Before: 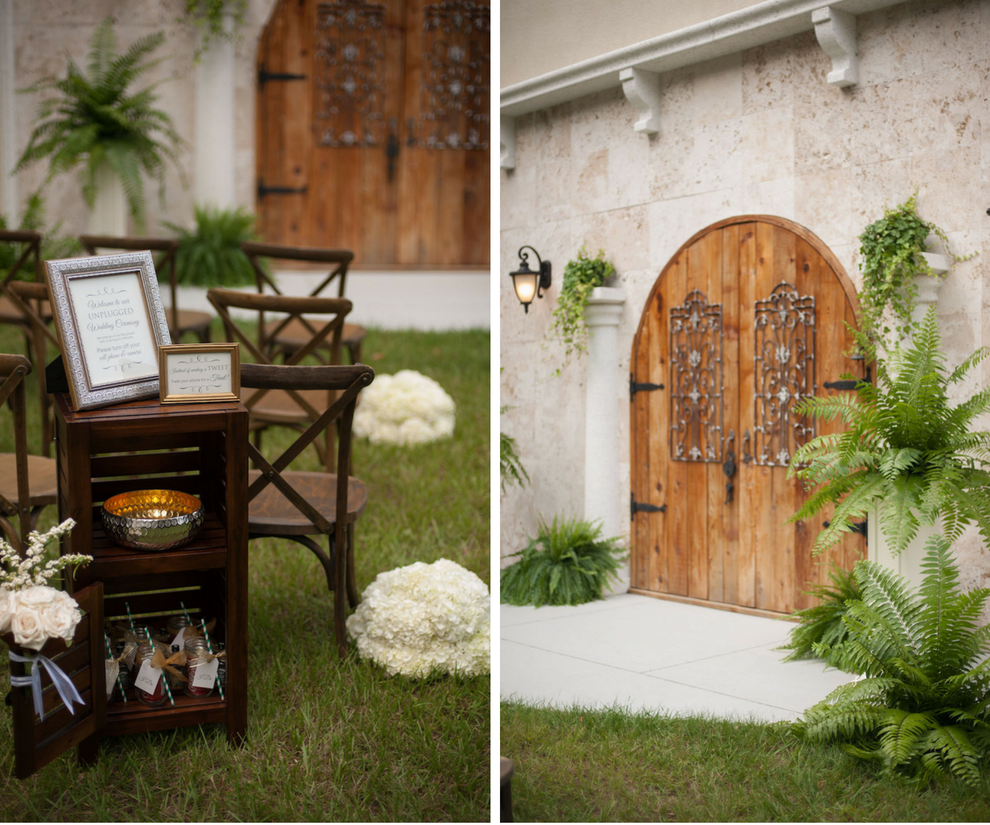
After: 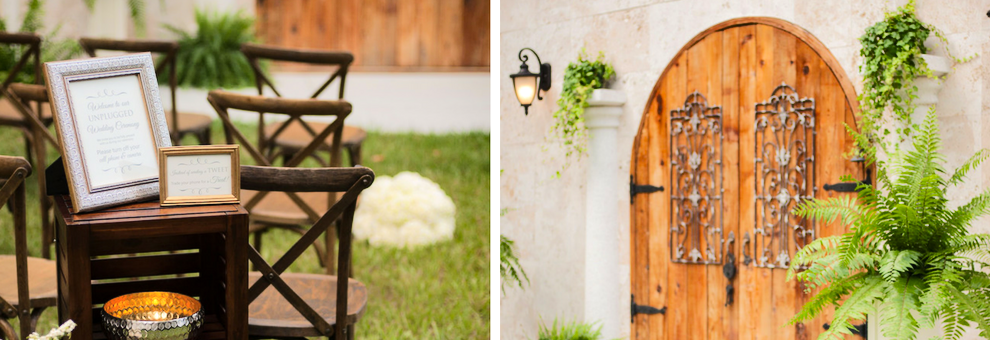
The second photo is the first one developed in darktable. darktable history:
tone equalizer: -7 EV 0.156 EV, -6 EV 0.603 EV, -5 EV 1.13 EV, -4 EV 1.33 EV, -3 EV 1.13 EV, -2 EV 0.6 EV, -1 EV 0.155 EV, edges refinement/feathering 500, mask exposure compensation -1.57 EV, preserve details no
shadows and highlights: soften with gaussian
crop and rotate: top 24.084%, bottom 34.68%
